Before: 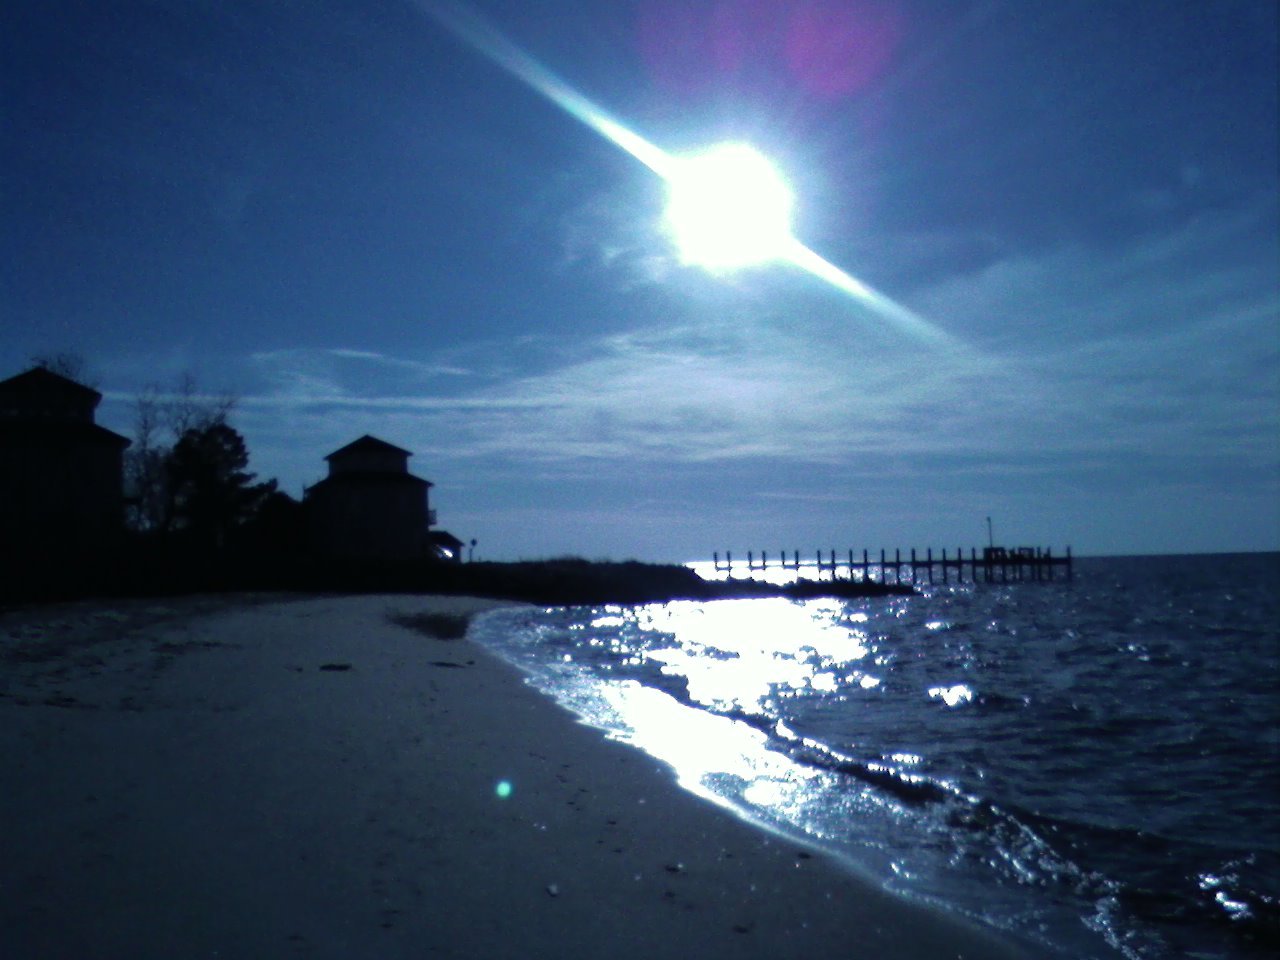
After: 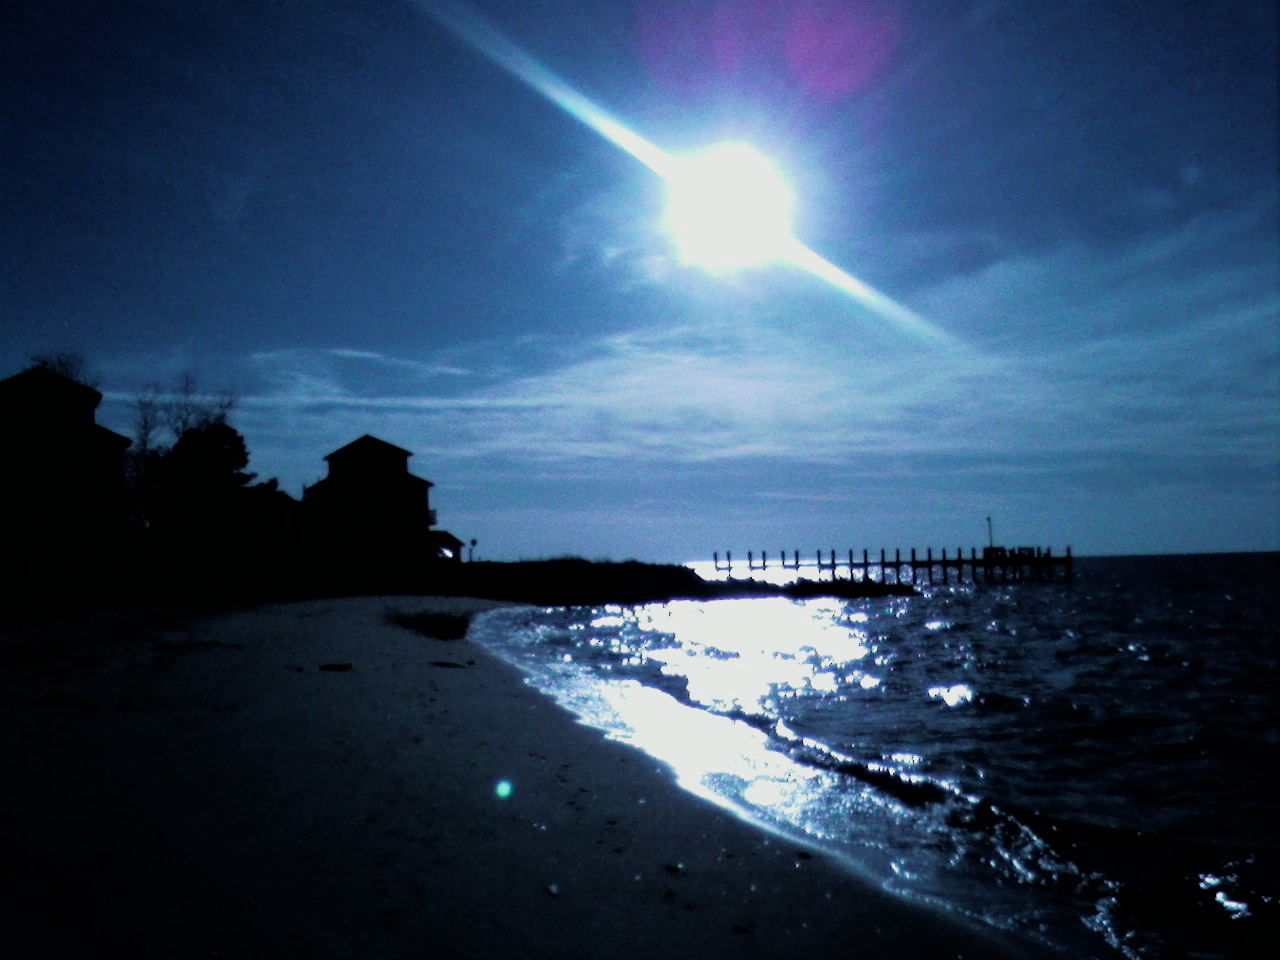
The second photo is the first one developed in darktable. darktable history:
filmic rgb: black relative exposure -5 EV, hardness 2.88, contrast 1.4, highlights saturation mix -30%
velvia: on, module defaults
tone equalizer: on, module defaults
